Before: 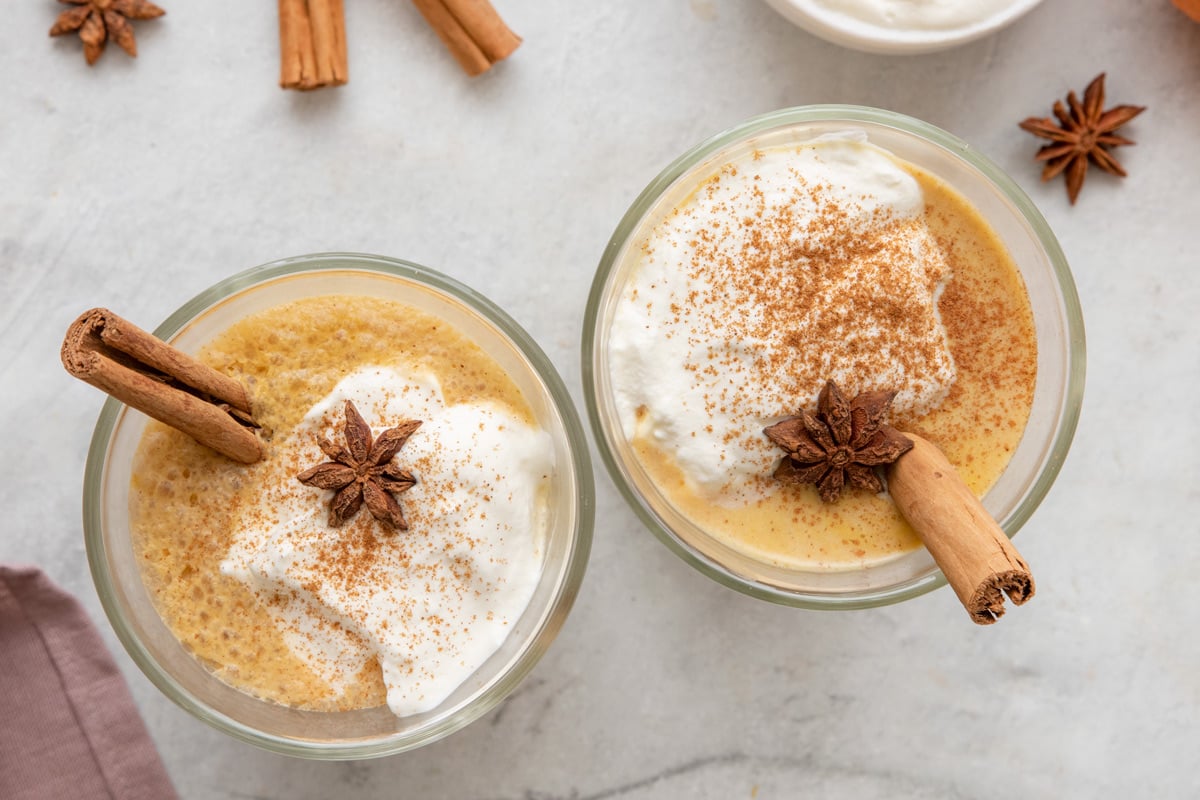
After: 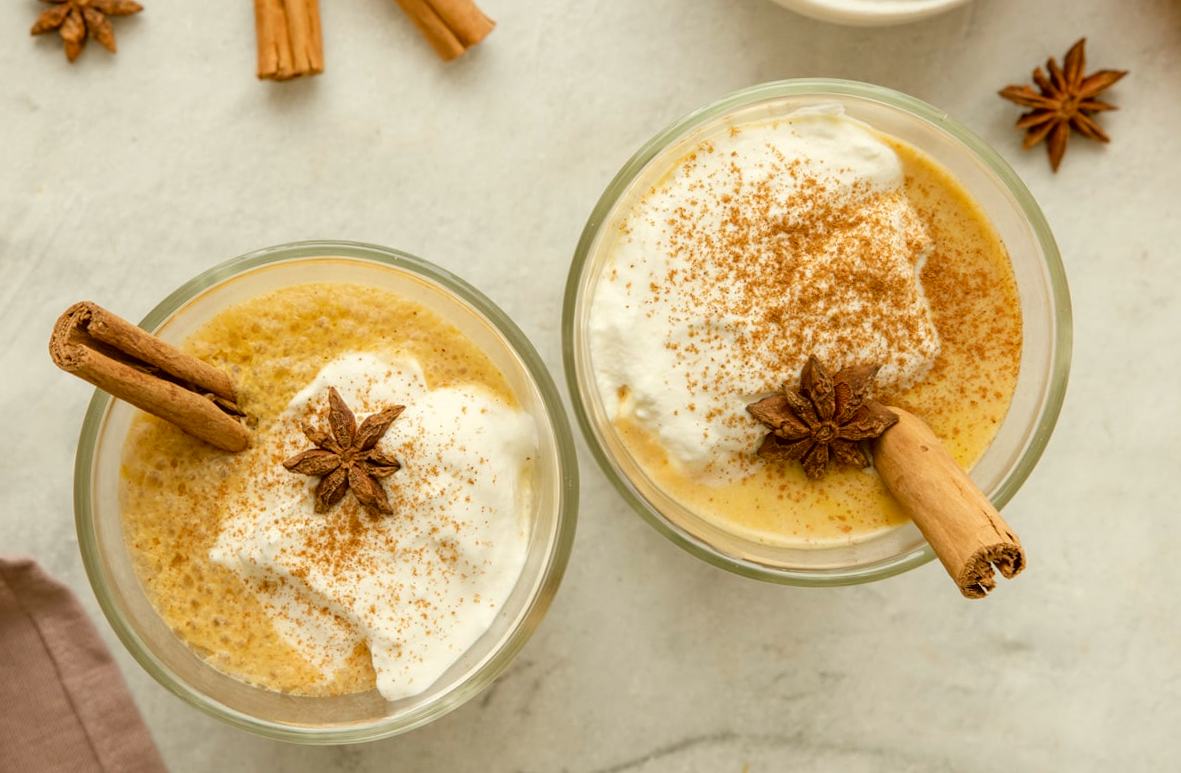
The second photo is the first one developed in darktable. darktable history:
rotate and perspective: rotation -1.32°, lens shift (horizontal) -0.031, crop left 0.015, crop right 0.985, crop top 0.047, crop bottom 0.982
color correction: highlights a* -1.43, highlights b* 10.12, shadows a* 0.395, shadows b* 19.35
